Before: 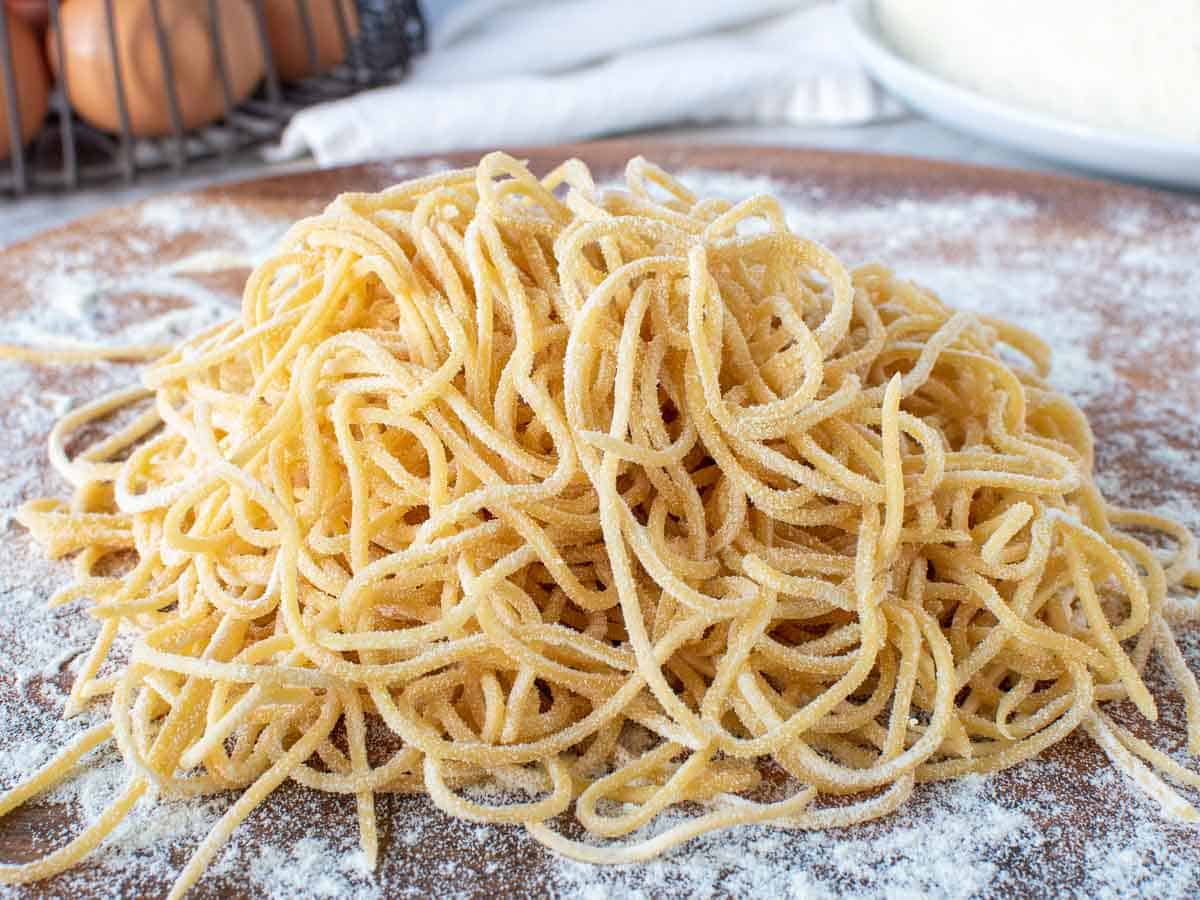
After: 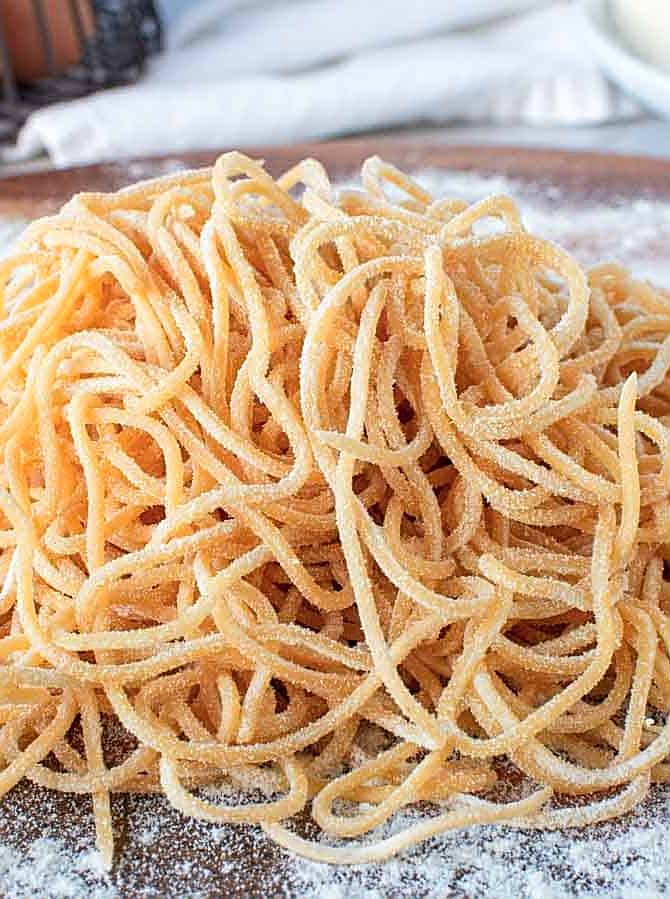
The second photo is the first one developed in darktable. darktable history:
crop: left 22.059%, right 22.043%, bottom 0.006%
color zones: curves: ch1 [(0.309, 0.524) (0.41, 0.329) (0.508, 0.509)]; ch2 [(0.25, 0.457) (0.75, 0.5)]
sharpen: on, module defaults
